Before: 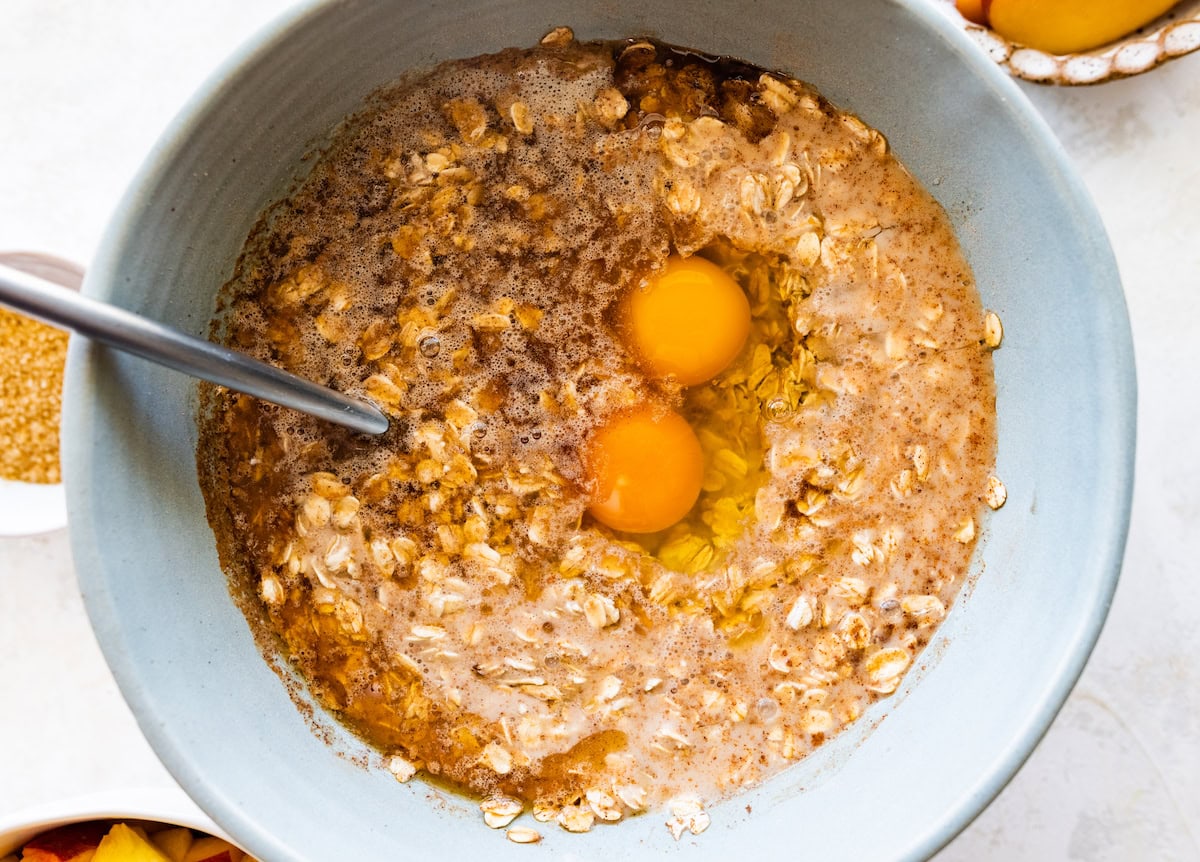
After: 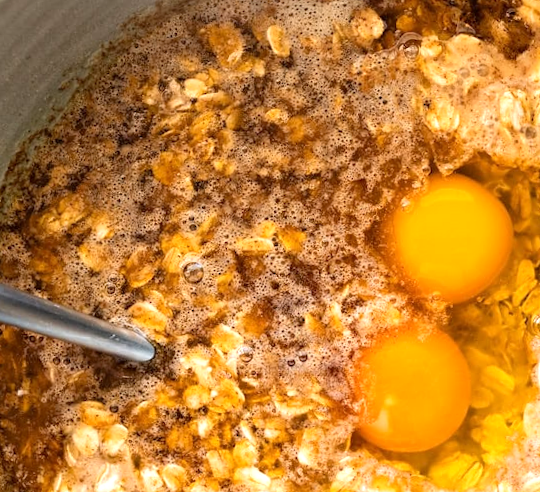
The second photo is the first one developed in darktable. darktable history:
rotate and perspective: rotation -1.77°, lens shift (horizontal) 0.004, automatic cropping off
exposure: black level correction 0.001, exposure 0.5 EV, compensate exposure bias true, compensate highlight preservation false
crop: left 20.248%, top 10.86%, right 35.675%, bottom 34.321%
